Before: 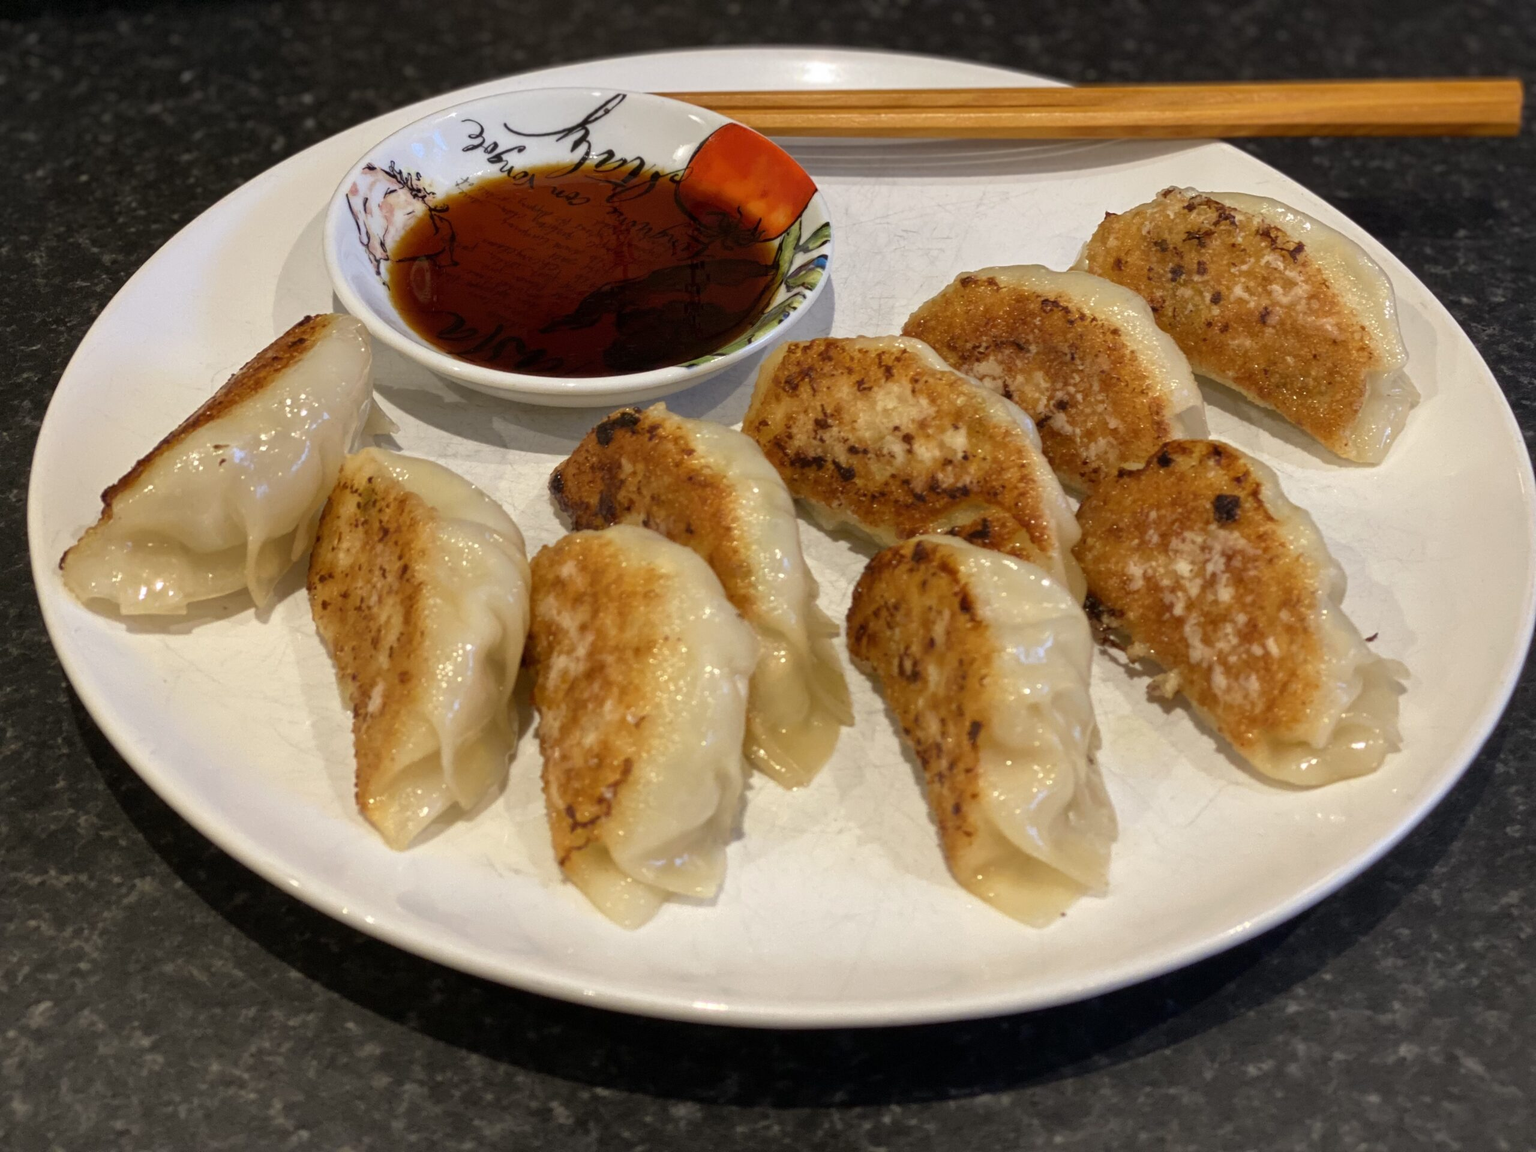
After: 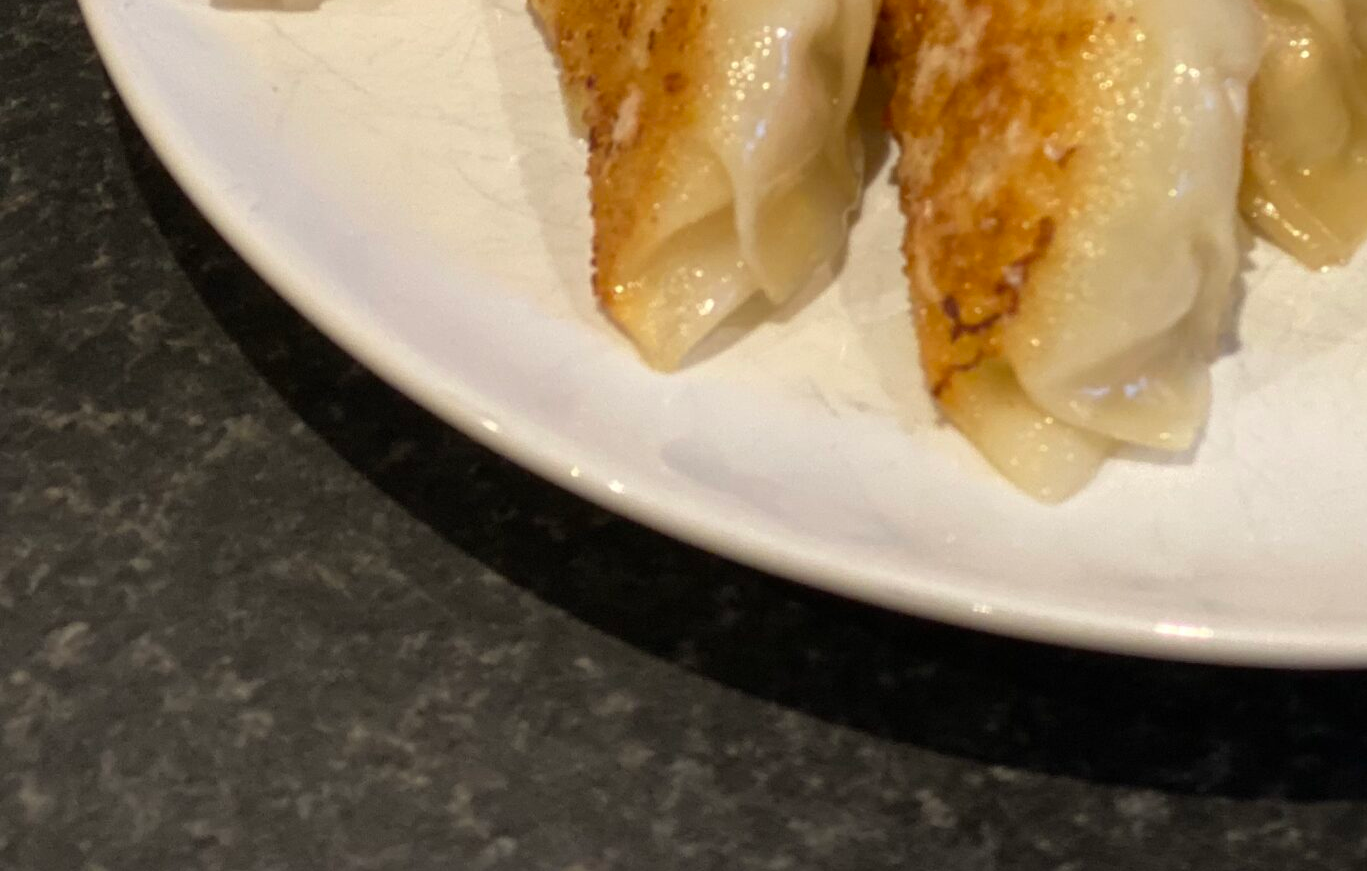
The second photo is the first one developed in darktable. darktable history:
crop and rotate: top 54.531%, right 46.6%, bottom 0.101%
